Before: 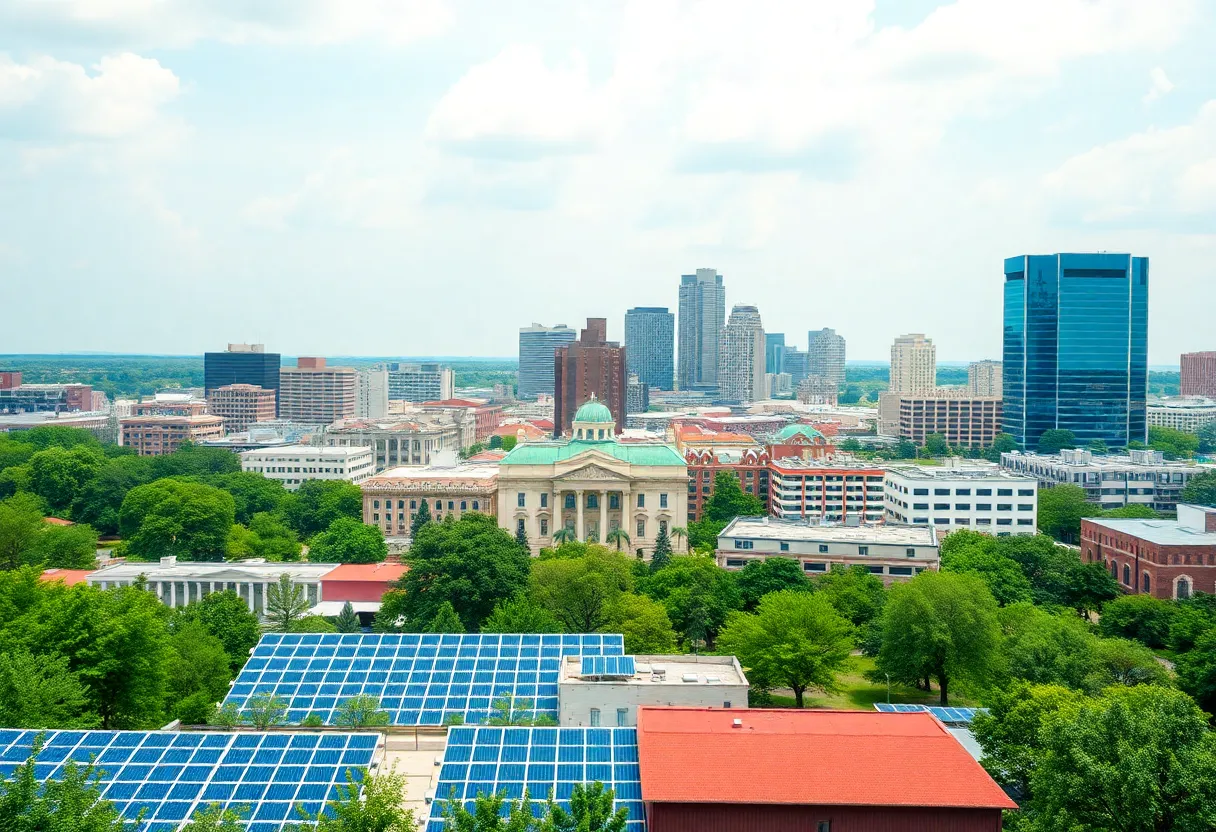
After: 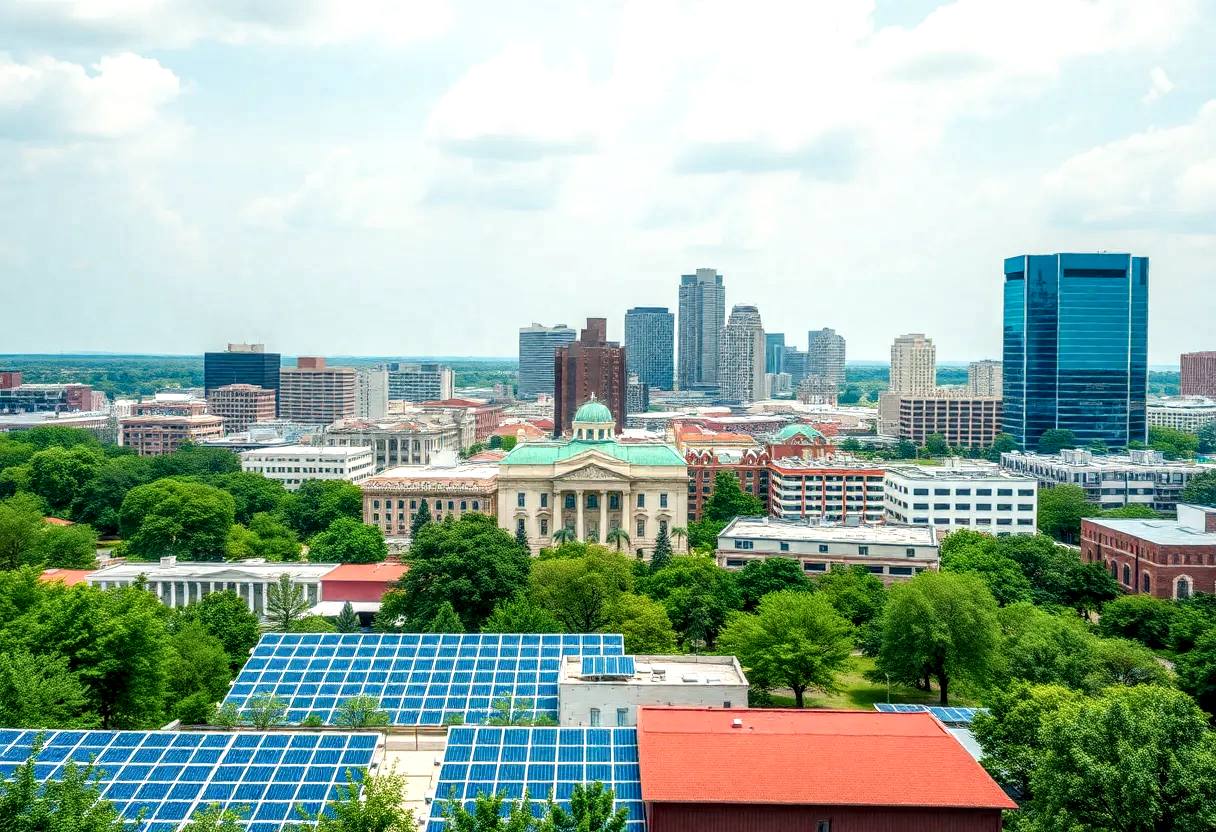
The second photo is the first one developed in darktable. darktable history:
local contrast: highlights 28%, detail 150%
tone equalizer: on, module defaults
